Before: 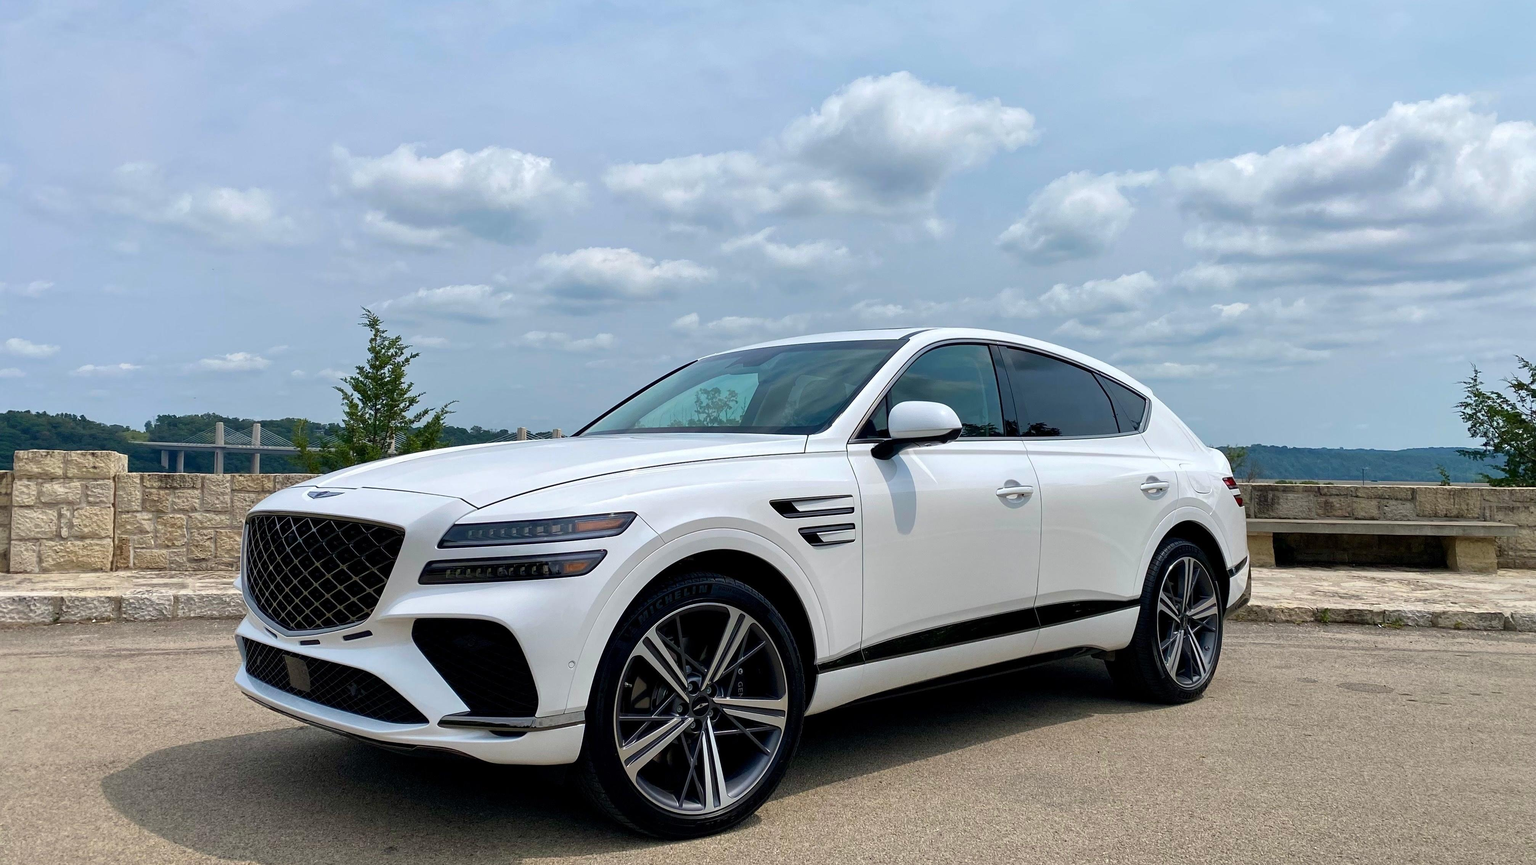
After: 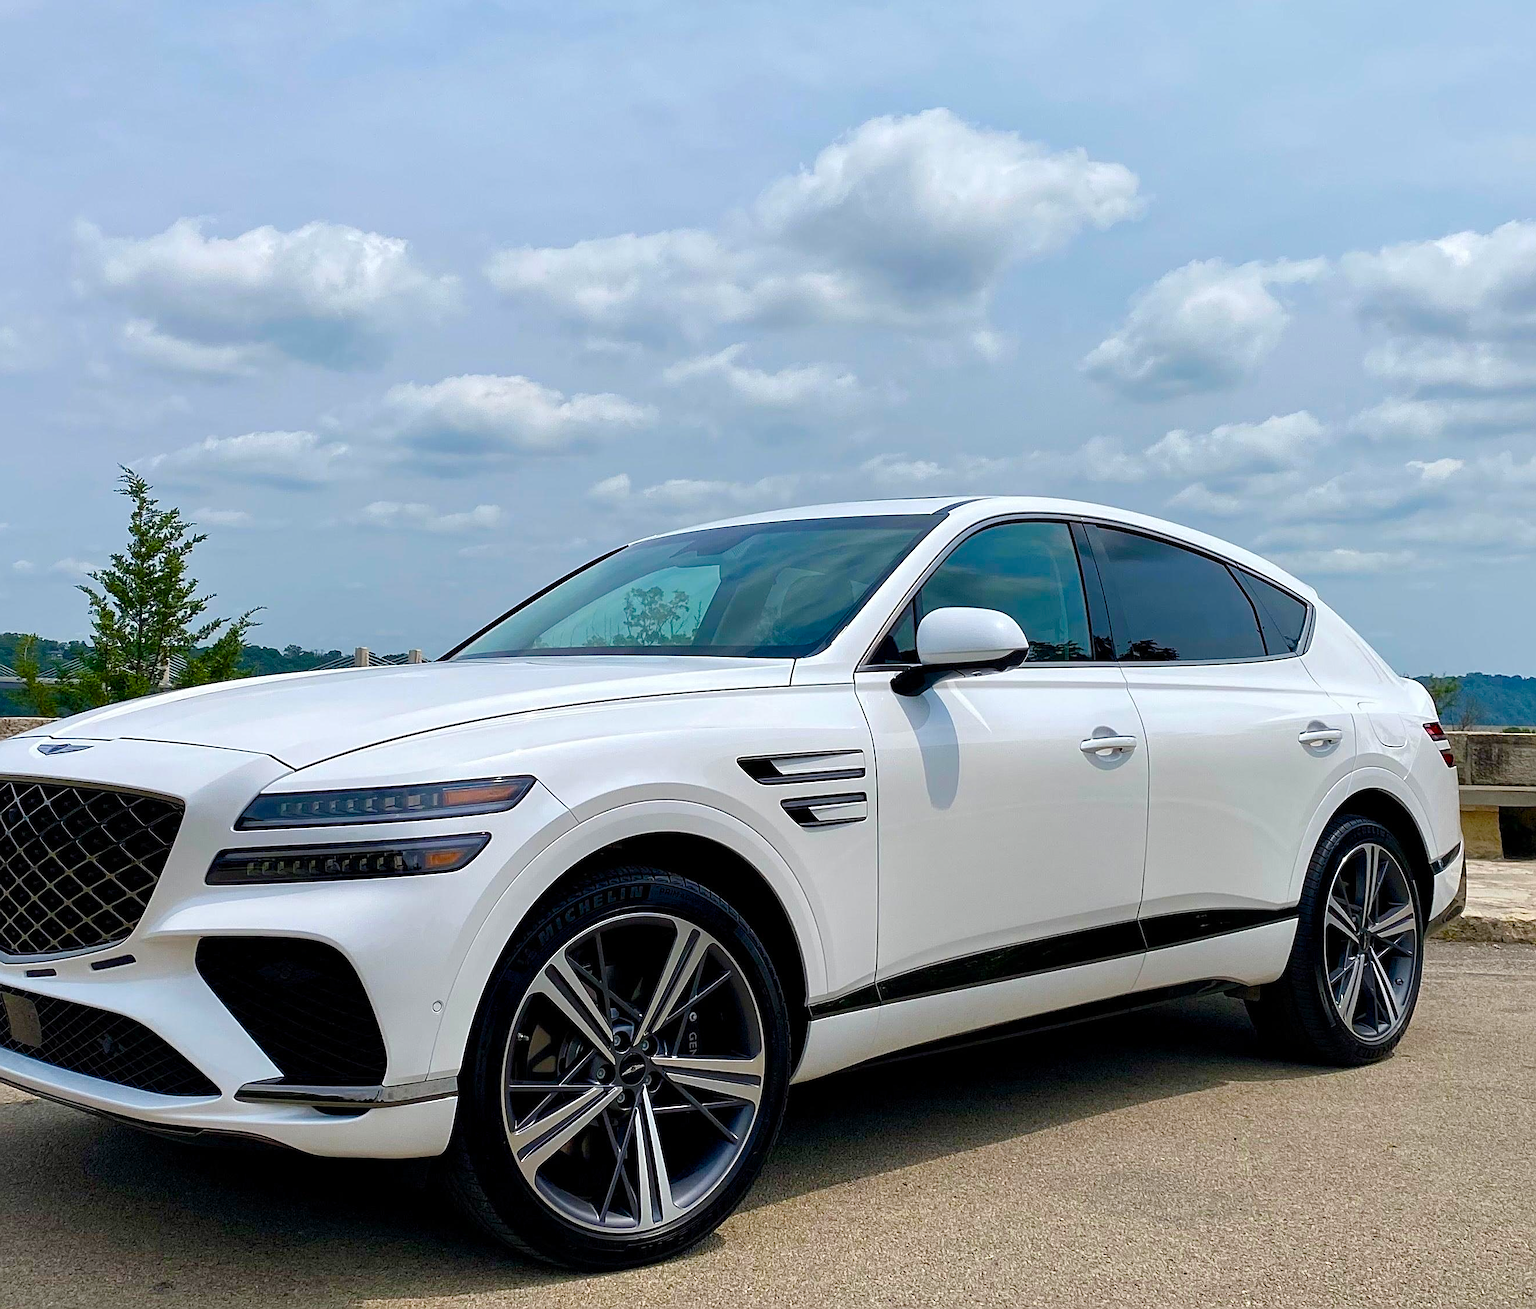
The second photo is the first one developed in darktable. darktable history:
crop and rotate: left 18.442%, right 15.508%
color balance rgb: perceptual saturation grading › global saturation 35%, perceptual saturation grading › highlights -30%, perceptual saturation grading › shadows 35%, perceptual brilliance grading › global brilliance 3%, perceptual brilliance grading › highlights -3%, perceptual brilliance grading › shadows 3%
sharpen: on, module defaults
